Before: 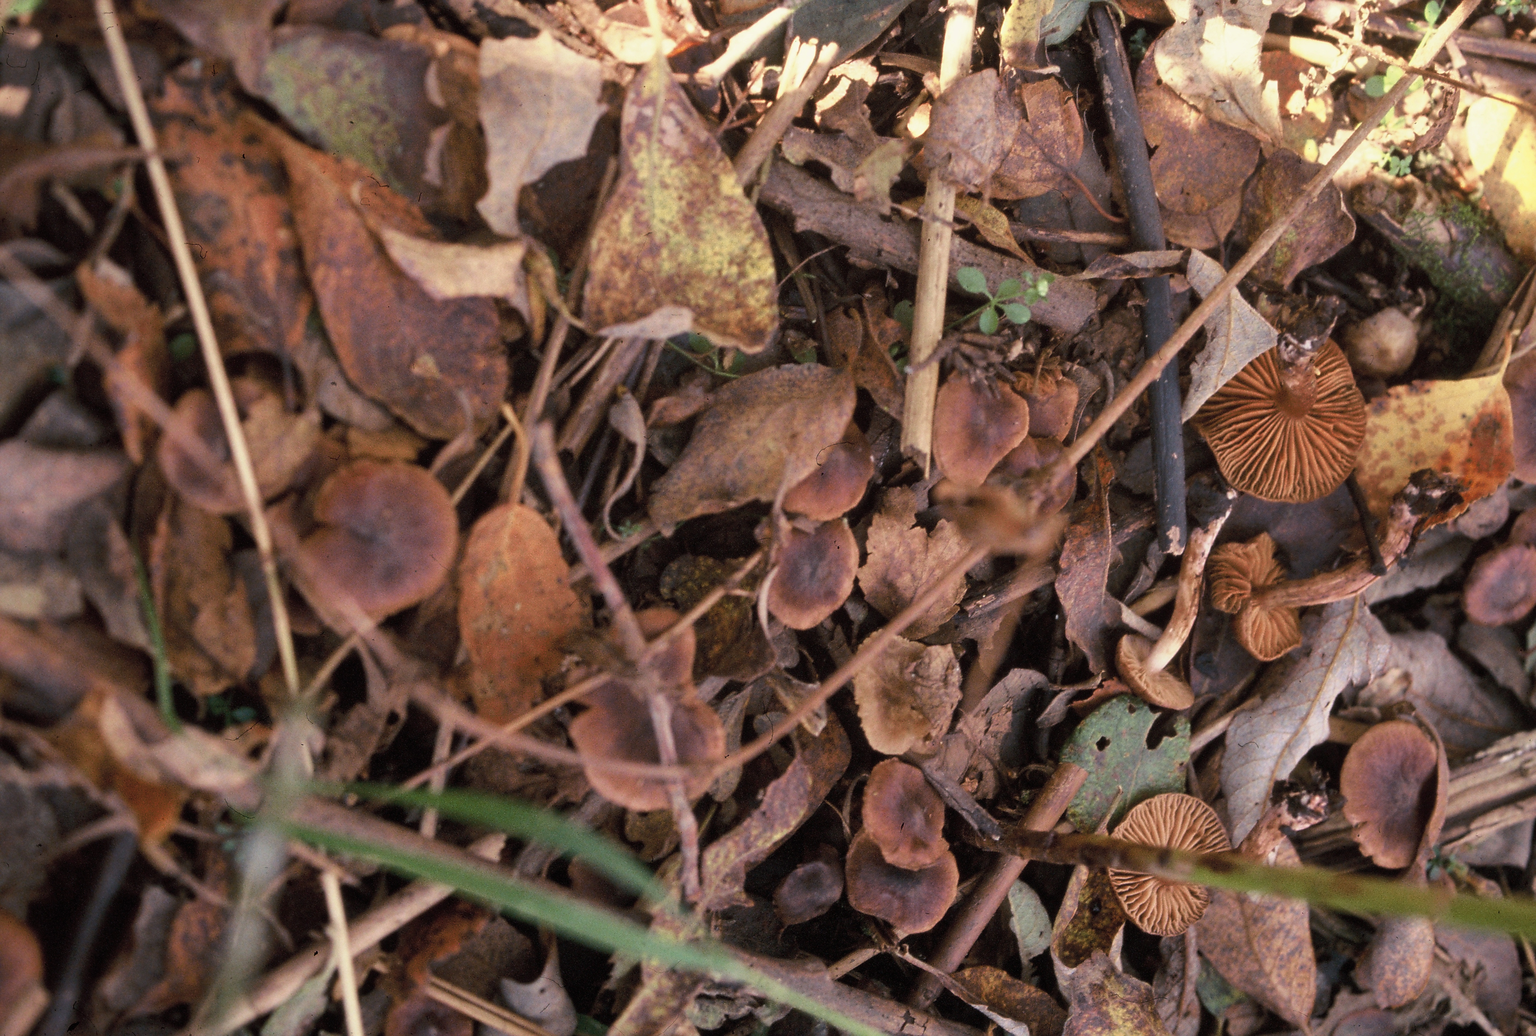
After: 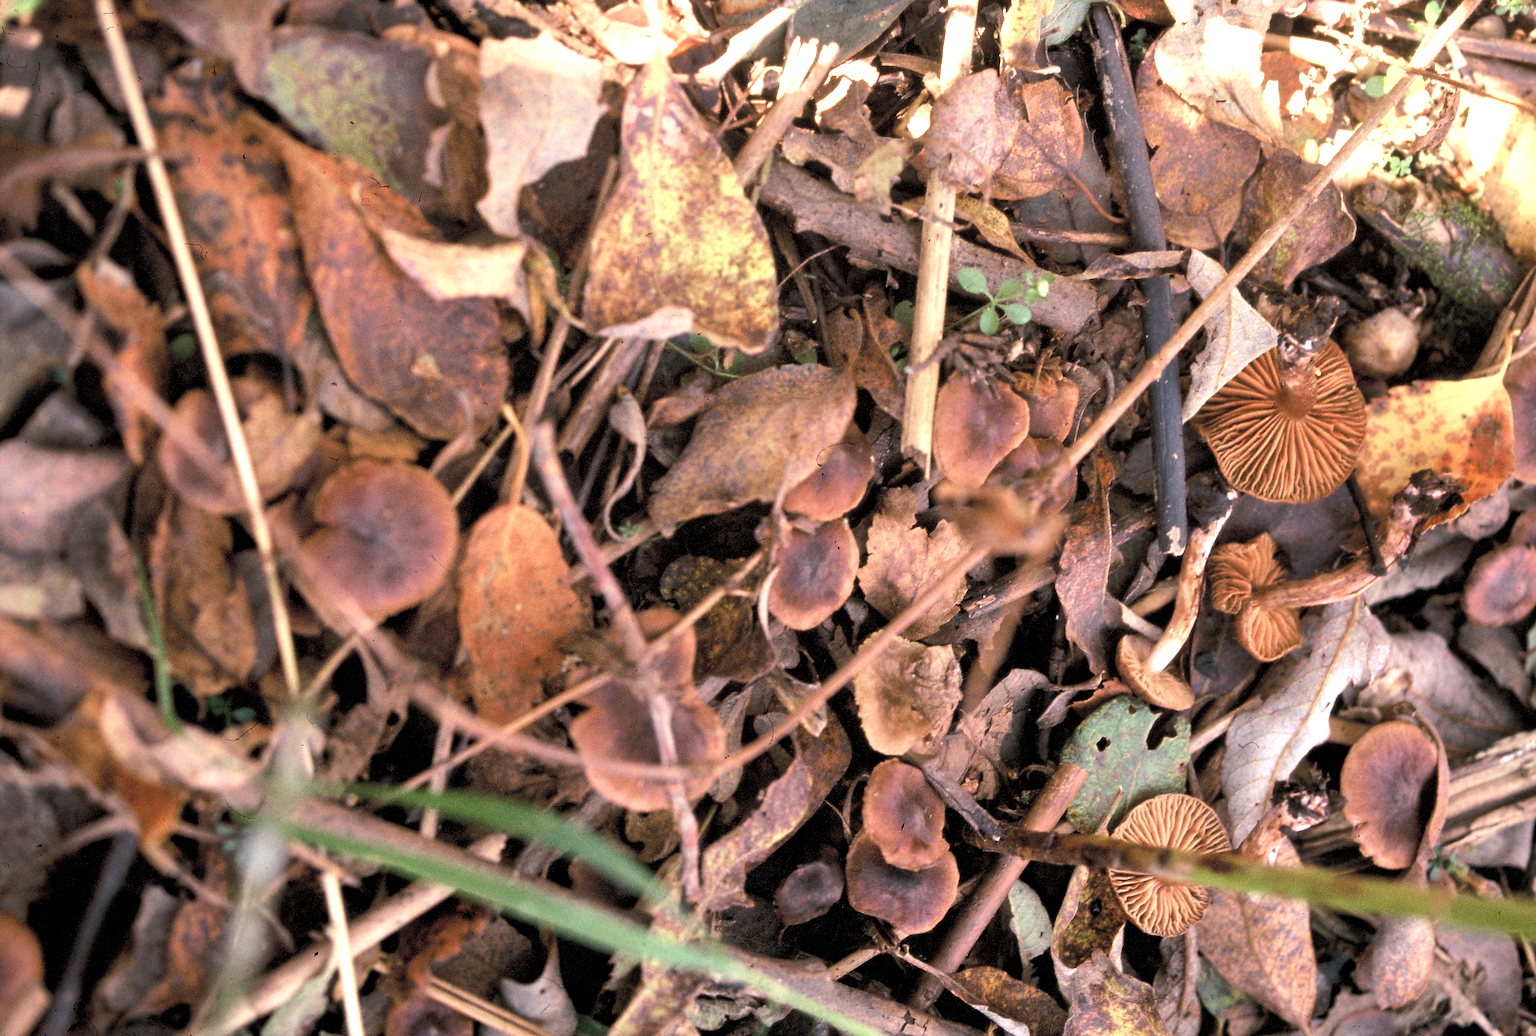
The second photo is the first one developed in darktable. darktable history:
exposure: exposure 0.722 EV, compensate highlight preservation false
rgb levels: levels [[0.01, 0.419, 0.839], [0, 0.5, 1], [0, 0.5, 1]]
